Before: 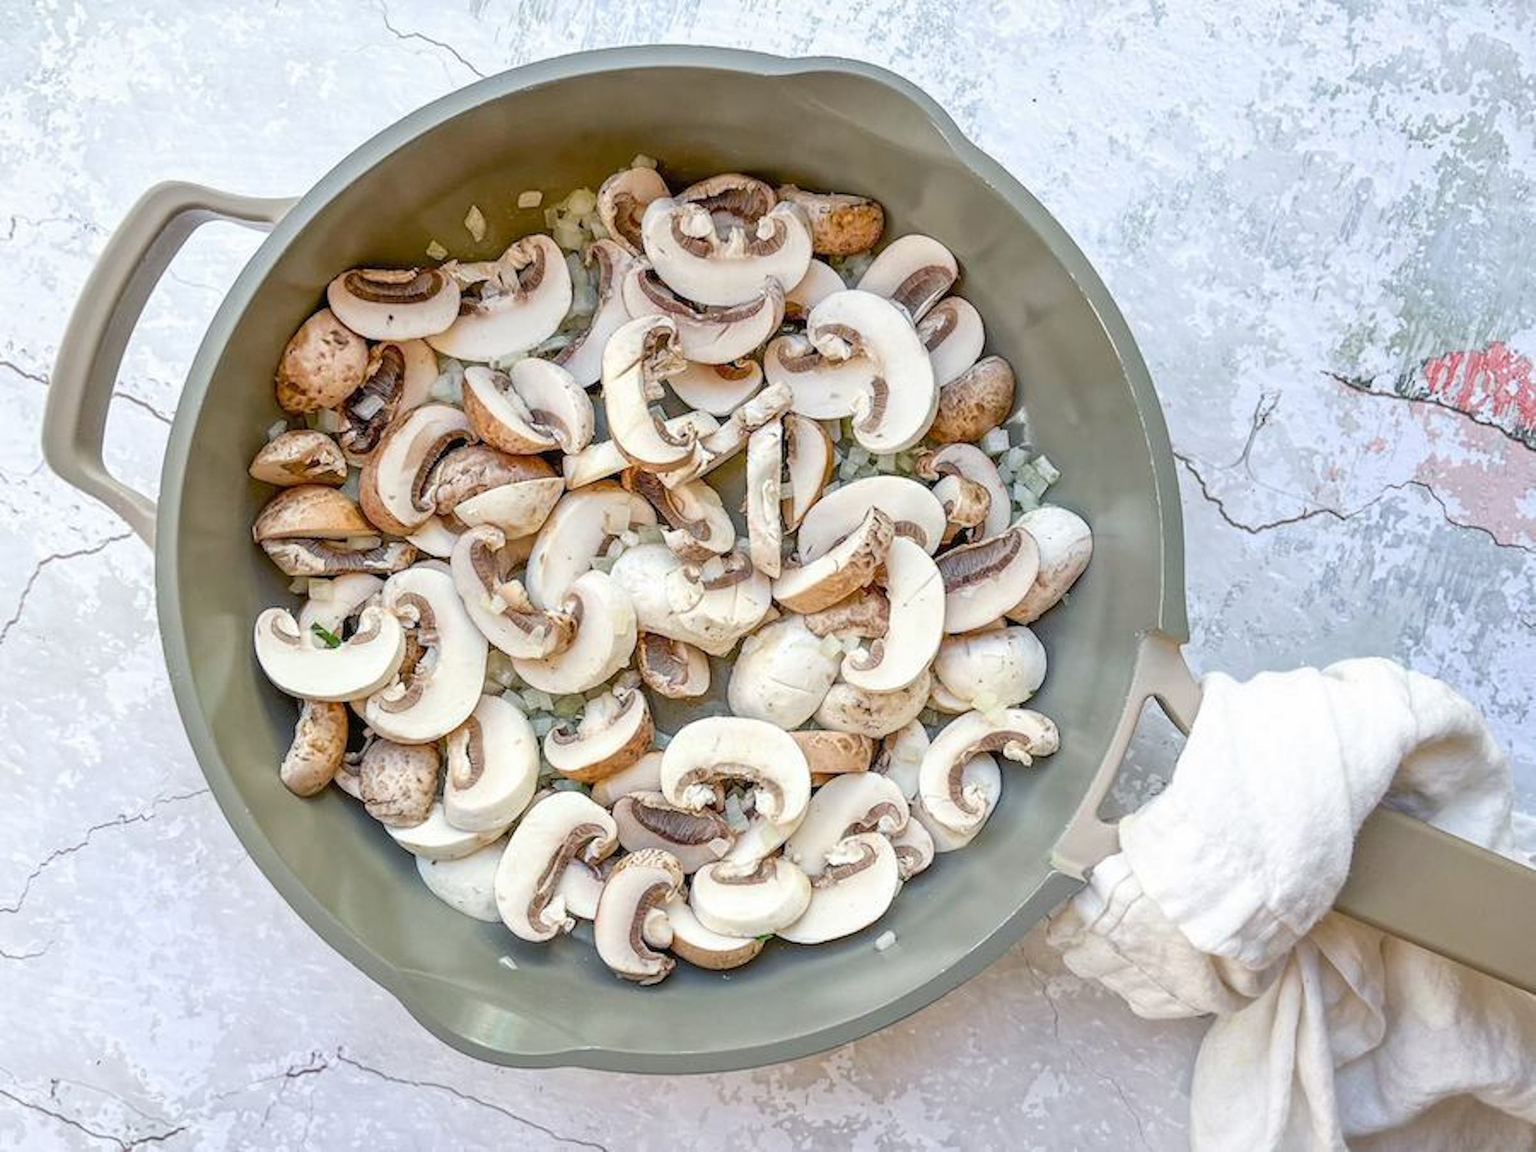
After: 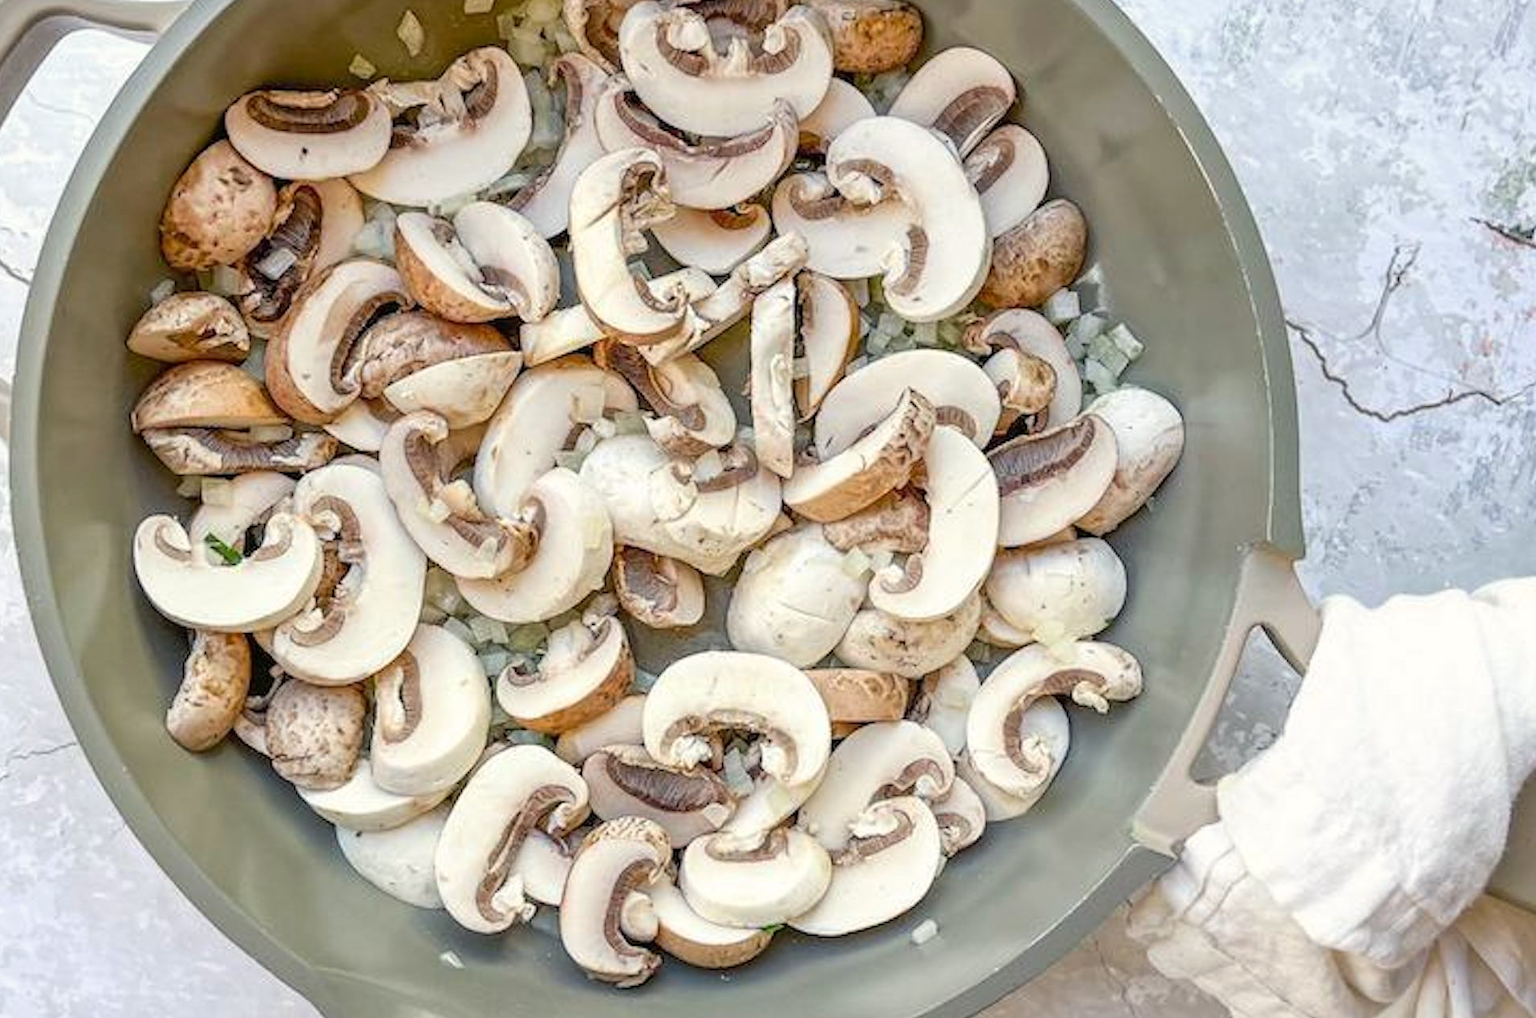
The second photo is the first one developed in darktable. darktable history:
crop: left 9.658%, top 17.123%, right 10.532%, bottom 12.309%
color correction: highlights b* 2.89
